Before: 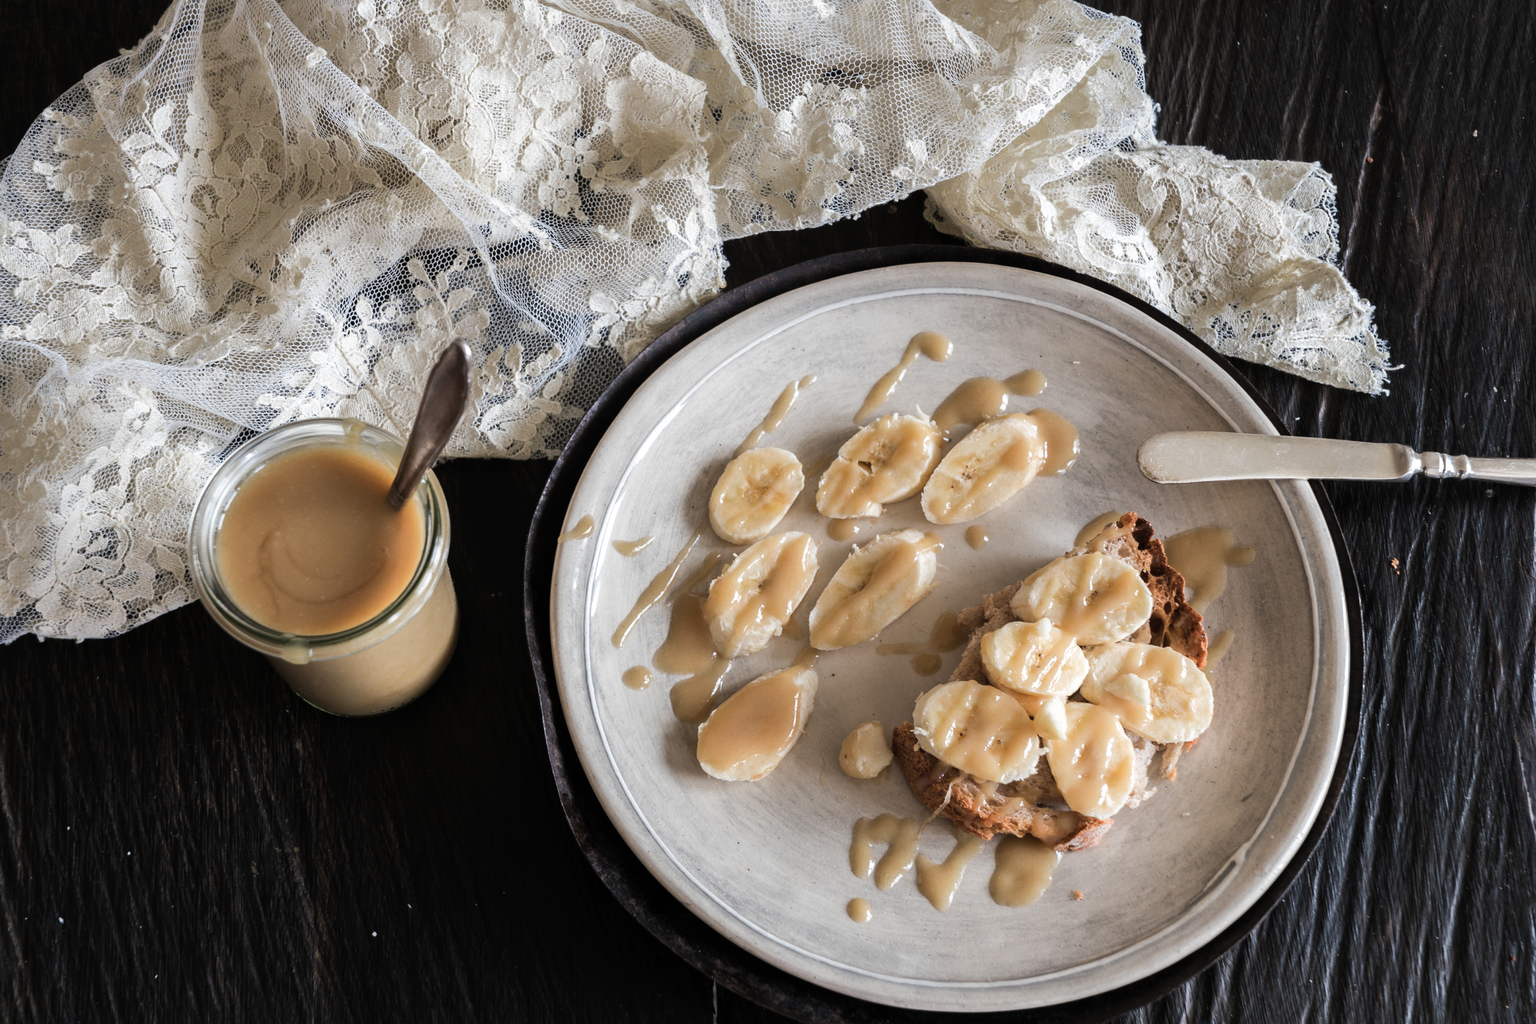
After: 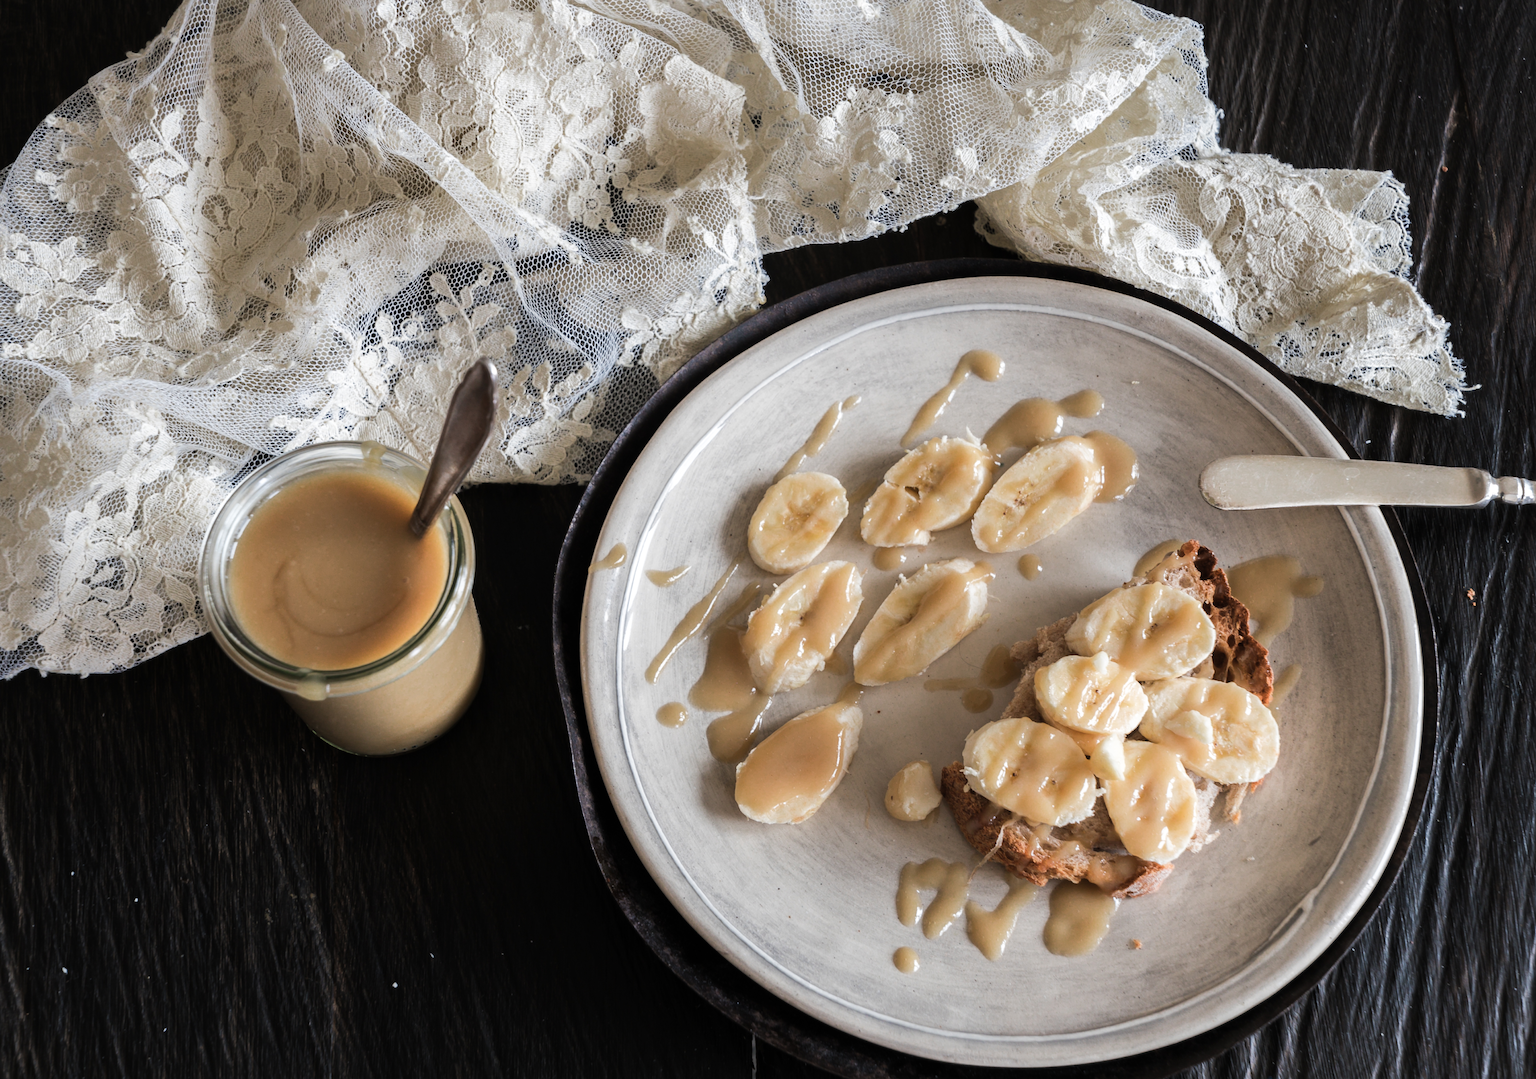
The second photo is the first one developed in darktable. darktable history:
crop and rotate: left 0%, right 5.134%
